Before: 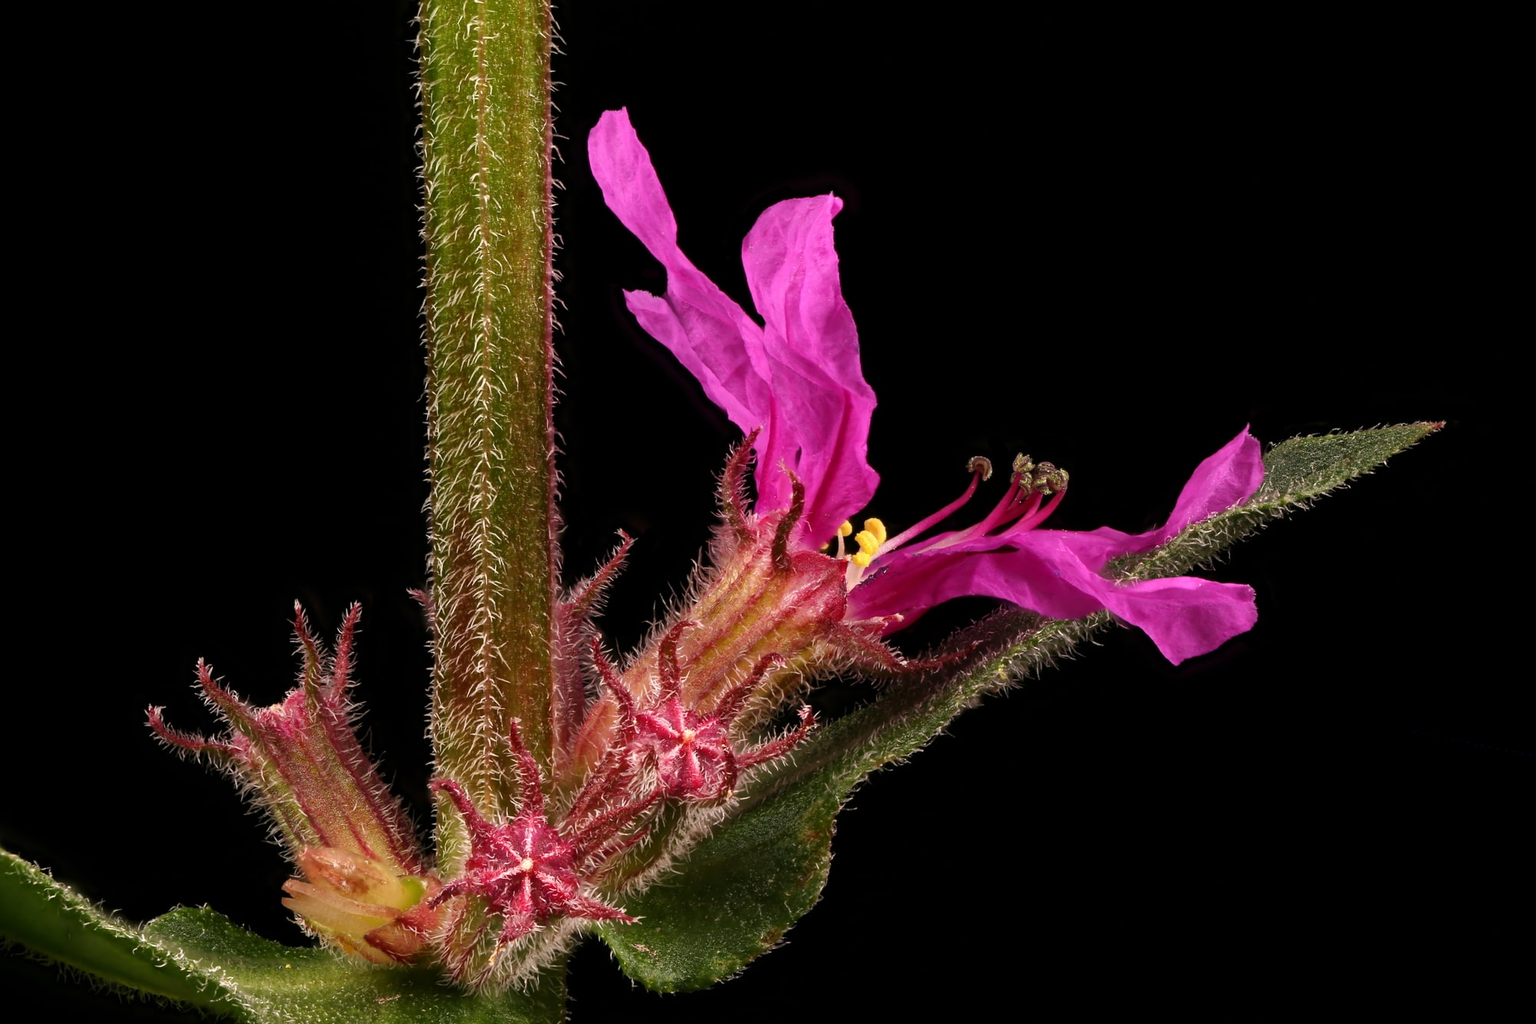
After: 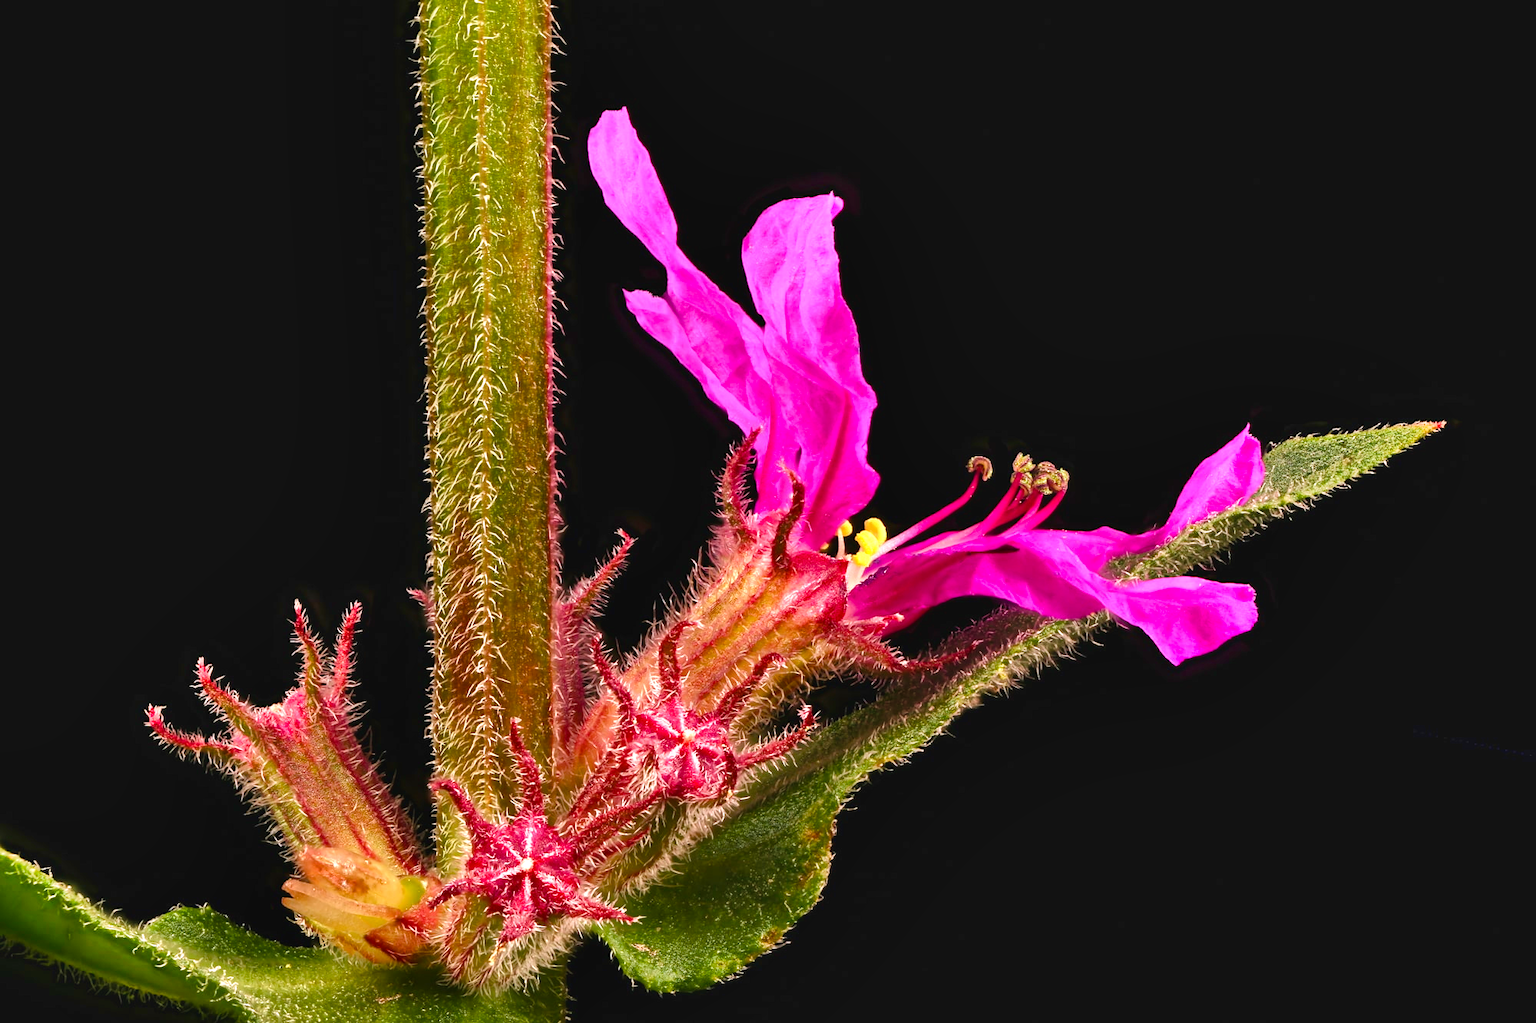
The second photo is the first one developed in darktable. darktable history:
shadows and highlights: soften with gaussian
velvia: on, module defaults
color balance rgb: perceptual saturation grading › global saturation 20.335%, perceptual saturation grading › highlights -19.963%, perceptual saturation grading › shadows 29.701%, global vibrance 20%
exposure: black level correction -0.002, exposure 0.705 EV, compensate exposure bias true, compensate highlight preservation false
